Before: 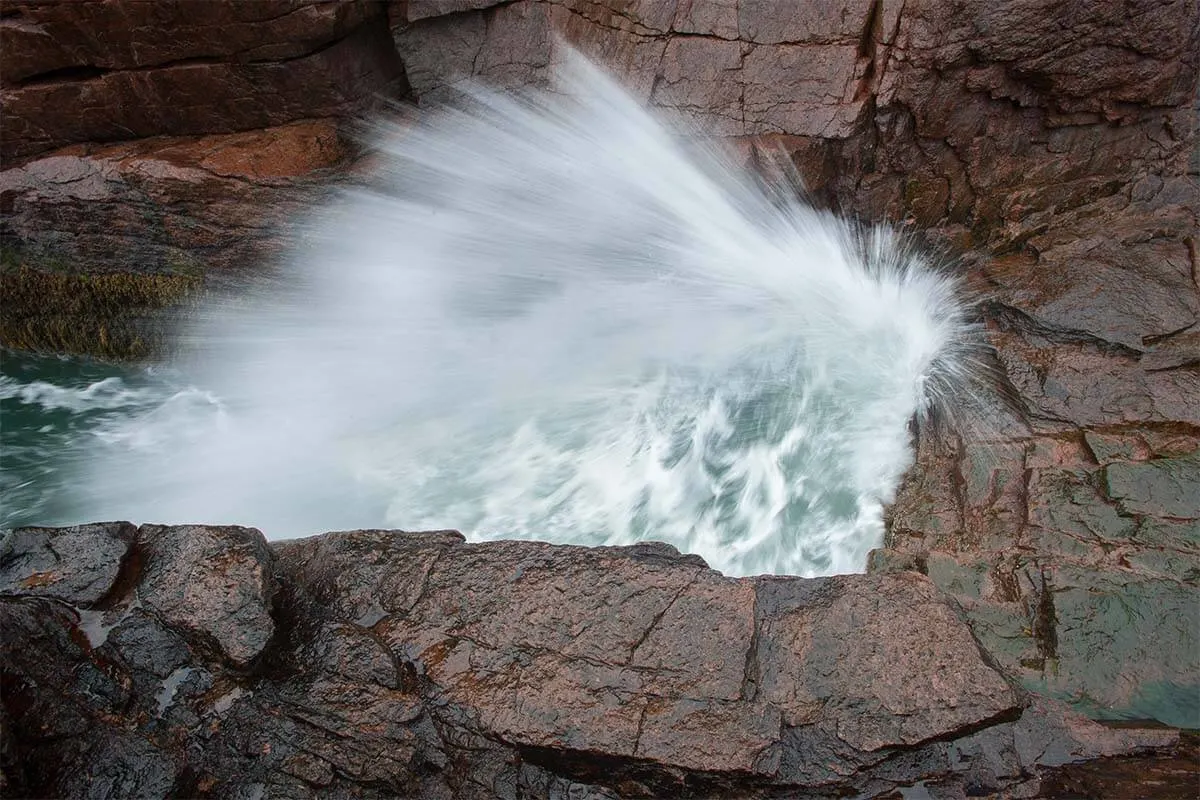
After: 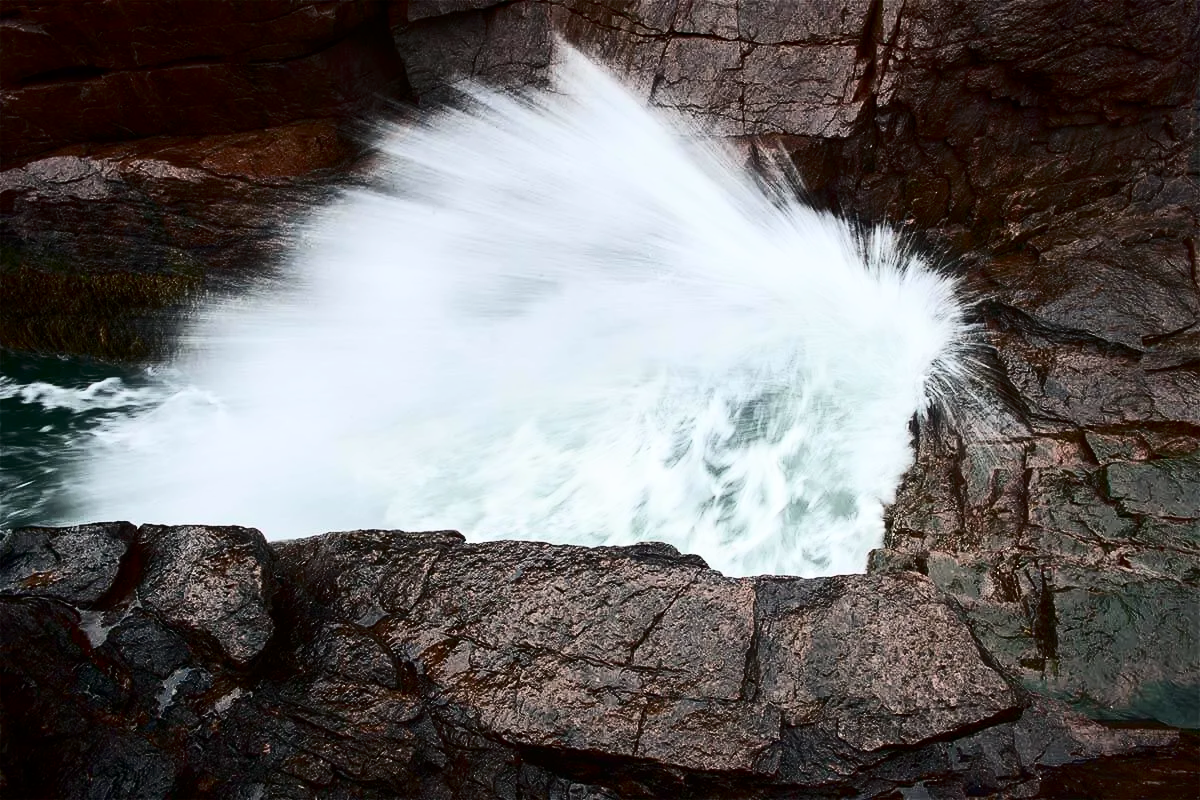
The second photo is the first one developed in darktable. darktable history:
contrast brightness saturation: contrast 0.499, saturation -0.102
